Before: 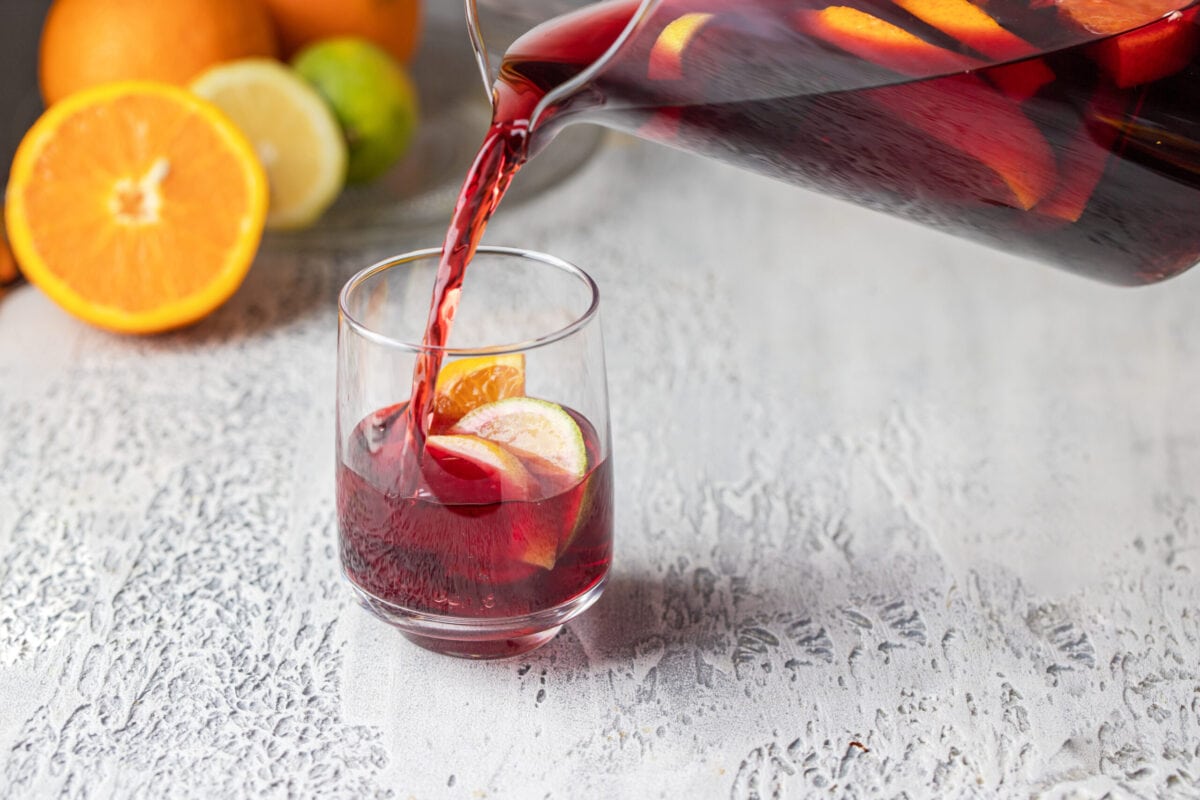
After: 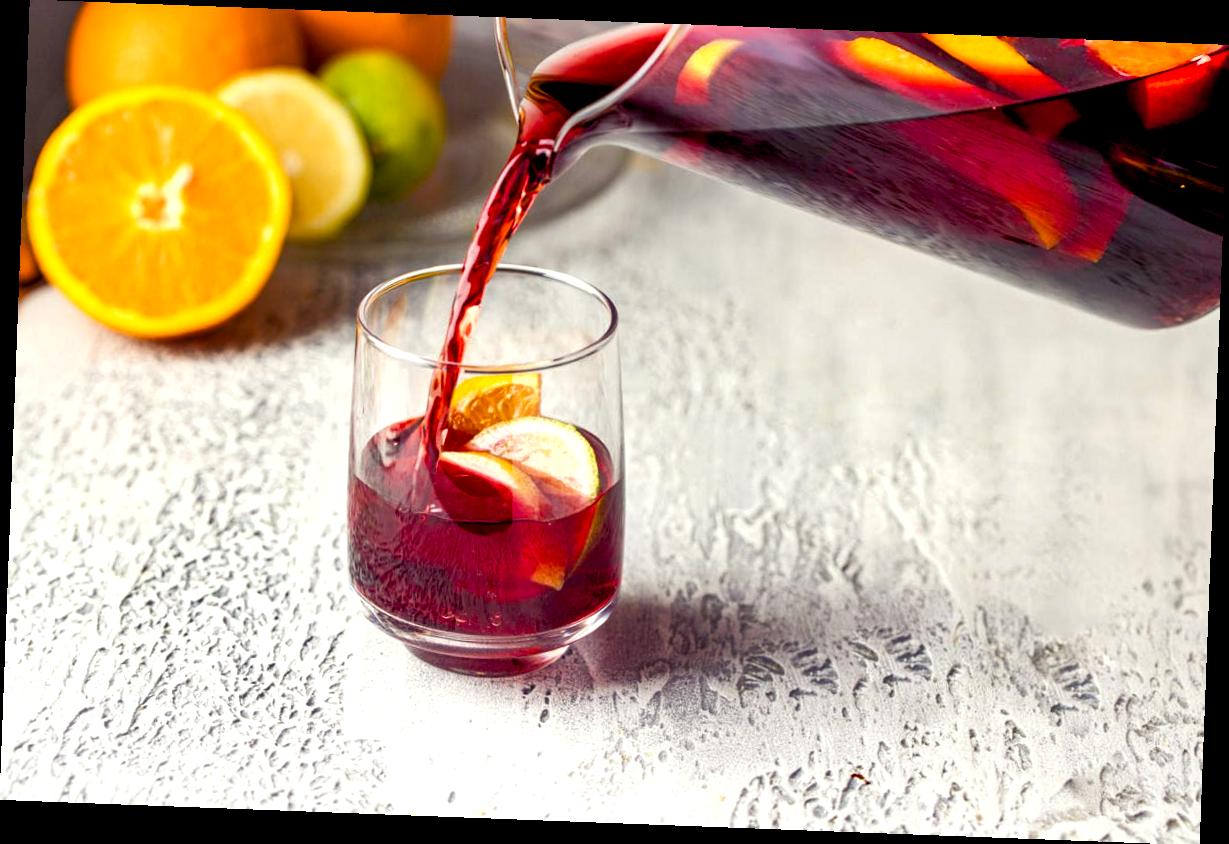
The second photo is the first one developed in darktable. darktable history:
shadows and highlights: soften with gaussian
color balance rgb: shadows lift › luminance -21.66%, shadows lift › chroma 6.57%, shadows lift › hue 270°, power › chroma 0.68%, power › hue 60°, highlights gain › luminance 6.08%, highlights gain › chroma 1.33%, highlights gain › hue 90°, global offset › luminance -0.87%, perceptual saturation grading › global saturation 26.86%, perceptual saturation grading › highlights -28.39%, perceptual saturation grading › mid-tones 15.22%, perceptual saturation grading › shadows 33.98%, perceptual brilliance grading › highlights 10%, perceptual brilliance grading › mid-tones 5%
rotate and perspective: rotation 2.17°, automatic cropping off
